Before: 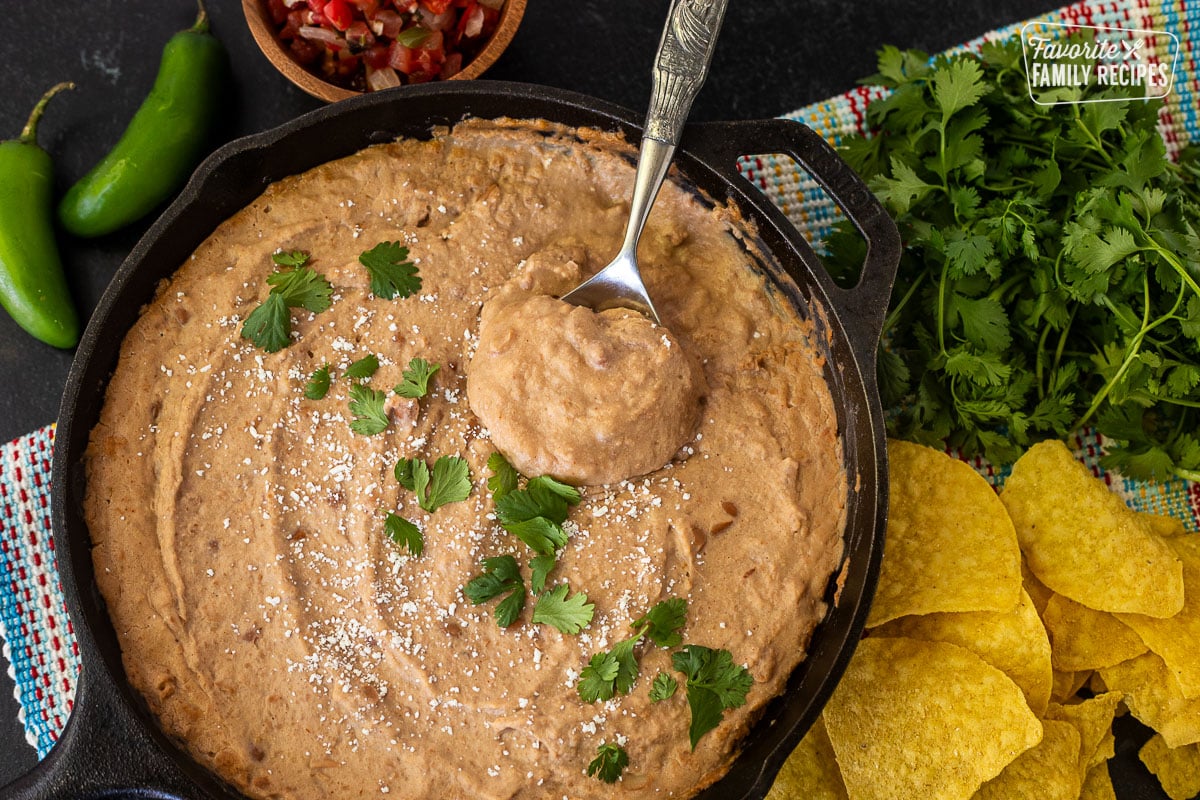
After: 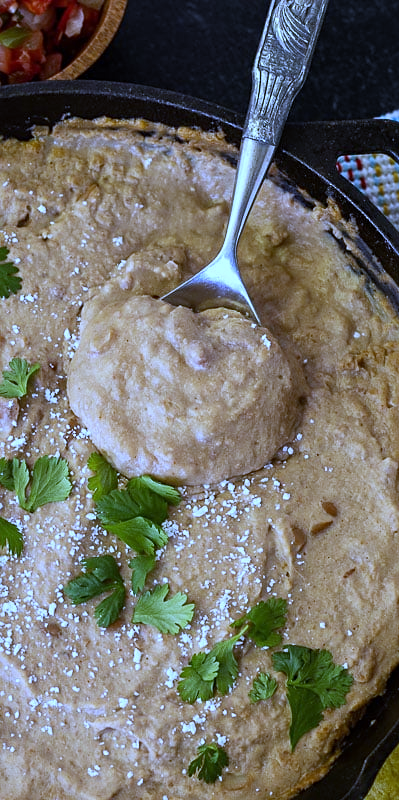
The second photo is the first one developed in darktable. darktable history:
sharpen: amount 0.2
white balance: red 0.766, blue 1.537
crop: left 33.36%, right 33.36%
